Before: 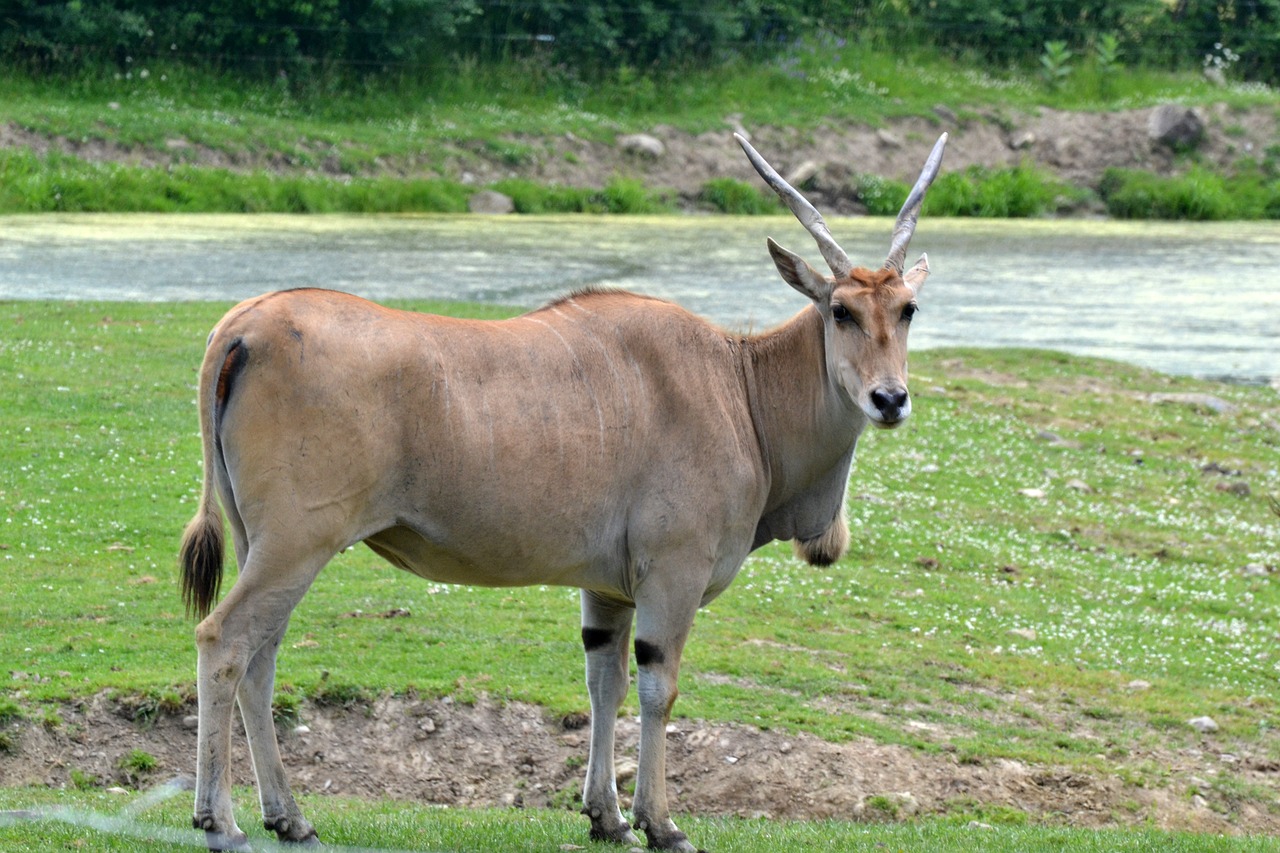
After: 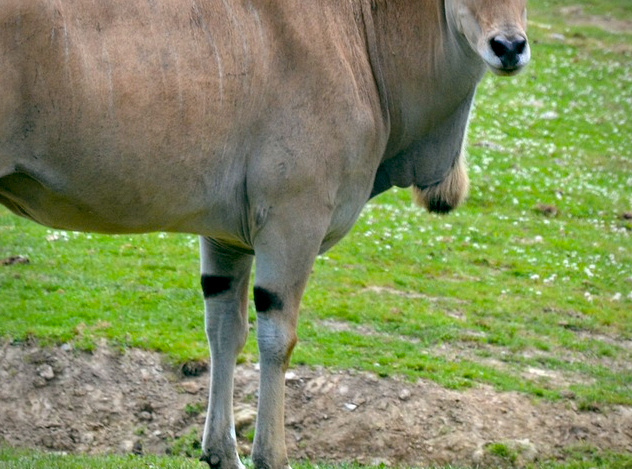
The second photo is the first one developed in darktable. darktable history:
crop: left 29.779%, top 41.444%, right 20.812%, bottom 3.462%
color balance rgb: power › hue 311.91°, global offset › luminance -0.312%, global offset › chroma 0.119%, global offset › hue 166.17°, perceptual saturation grading › global saturation 29.598%
vignetting: brightness -0.427, saturation -0.205, unbound false
